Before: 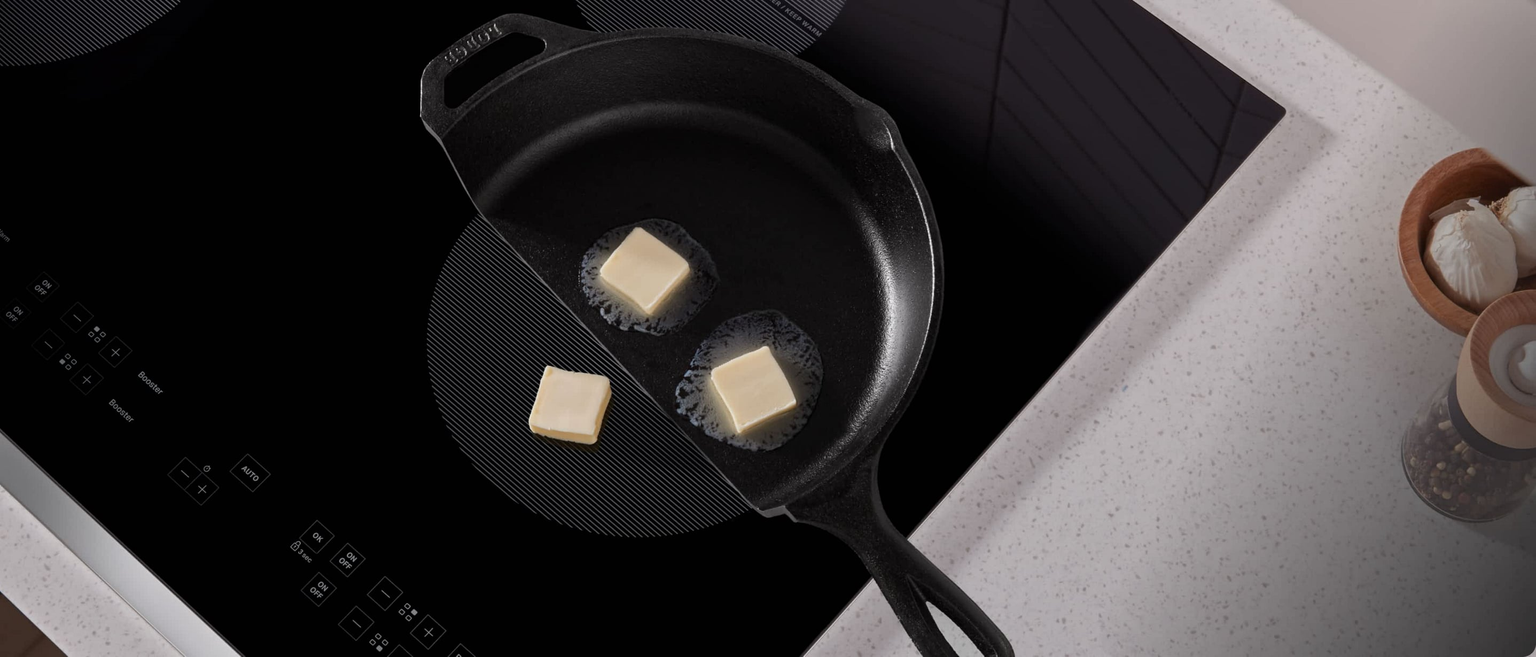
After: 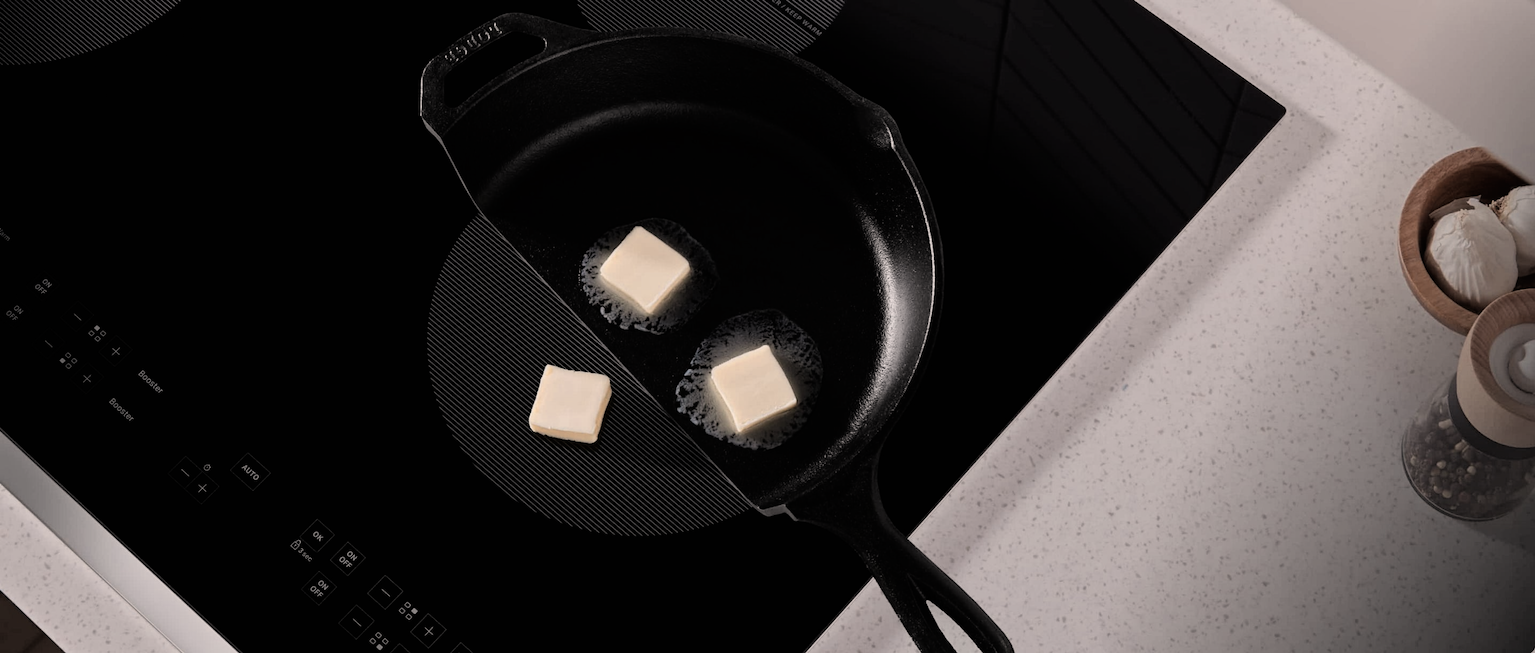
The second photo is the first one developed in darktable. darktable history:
color zones: curves: ch0 [(0.018, 0.548) (0.197, 0.654) (0.425, 0.447) (0.605, 0.658) (0.732, 0.579)]; ch1 [(0.105, 0.531) (0.224, 0.531) (0.386, 0.39) (0.618, 0.456) (0.732, 0.456) (0.956, 0.421)]; ch2 [(0.039, 0.583) (0.215, 0.465) (0.399, 0.544) (0.465, 0.548) (0.614, 0.447) (0.724, 0.43) (0.882, 0.623) (0.956, 0.632)]
color correction: highlights a* 5.51, highlights b* 5.18, saturation 0.643
filmic rgb: black relative exposure -11.9 EV, white relative exposure 5.44 EV, hardness 4.48, latitude 49.93%, contrast 1.141, preserve chrominance RGB euclidean norm, color science v5 (2021), contrast in shadows safe, contrast in highlights safe
crop: top 0.217%, bottom 0.161%
